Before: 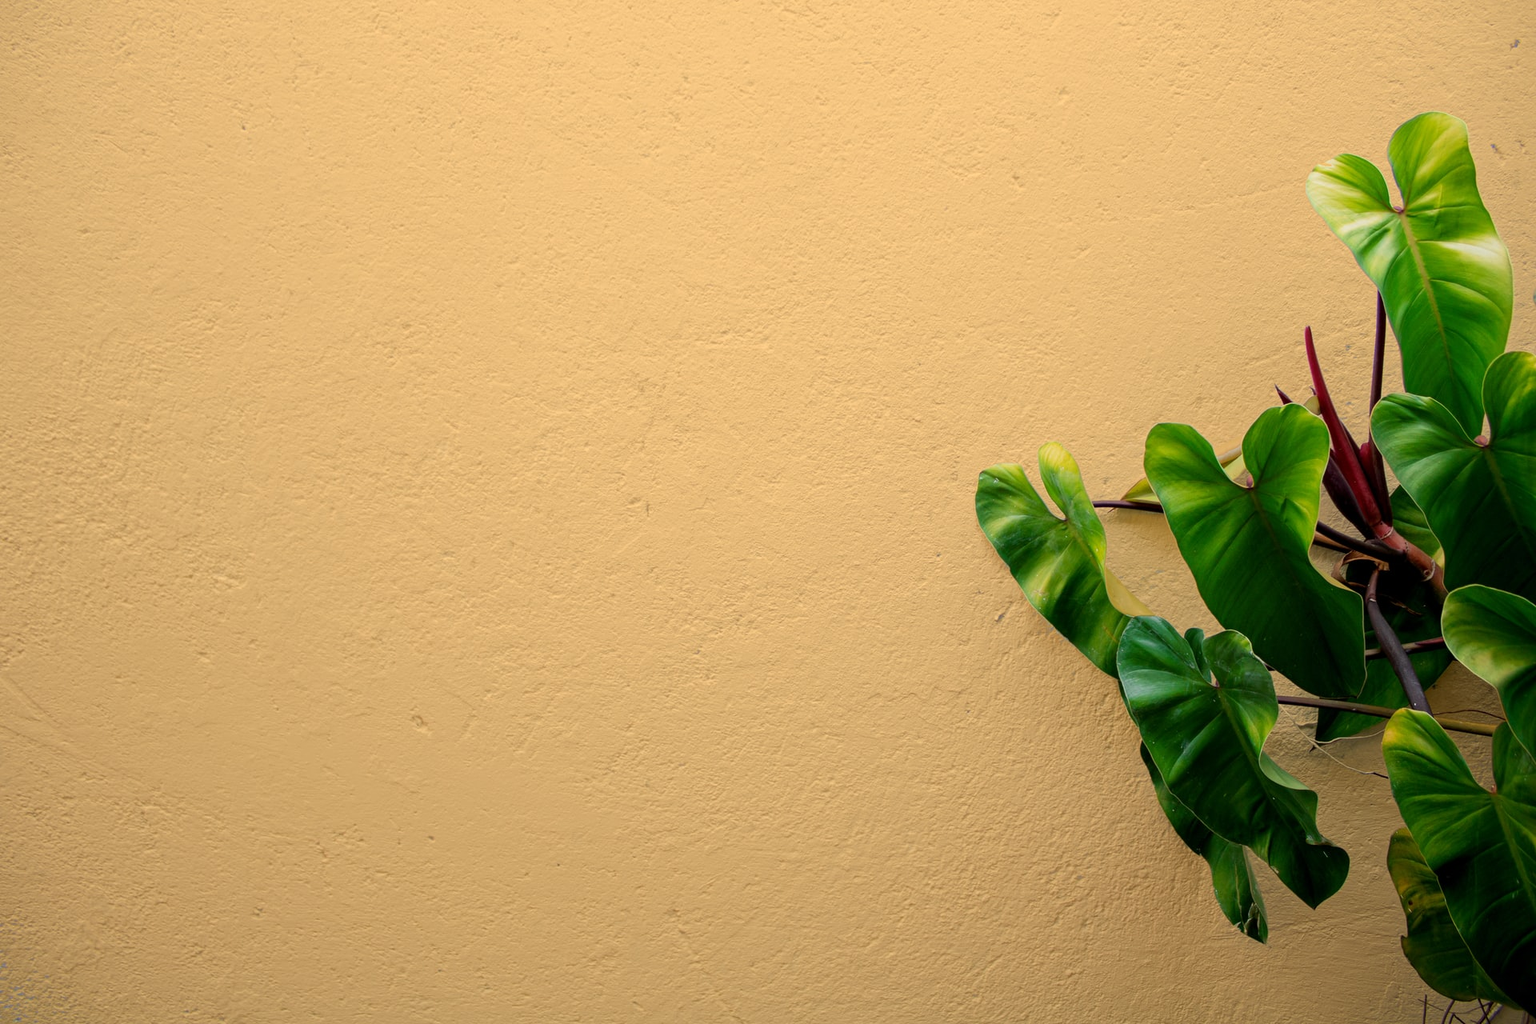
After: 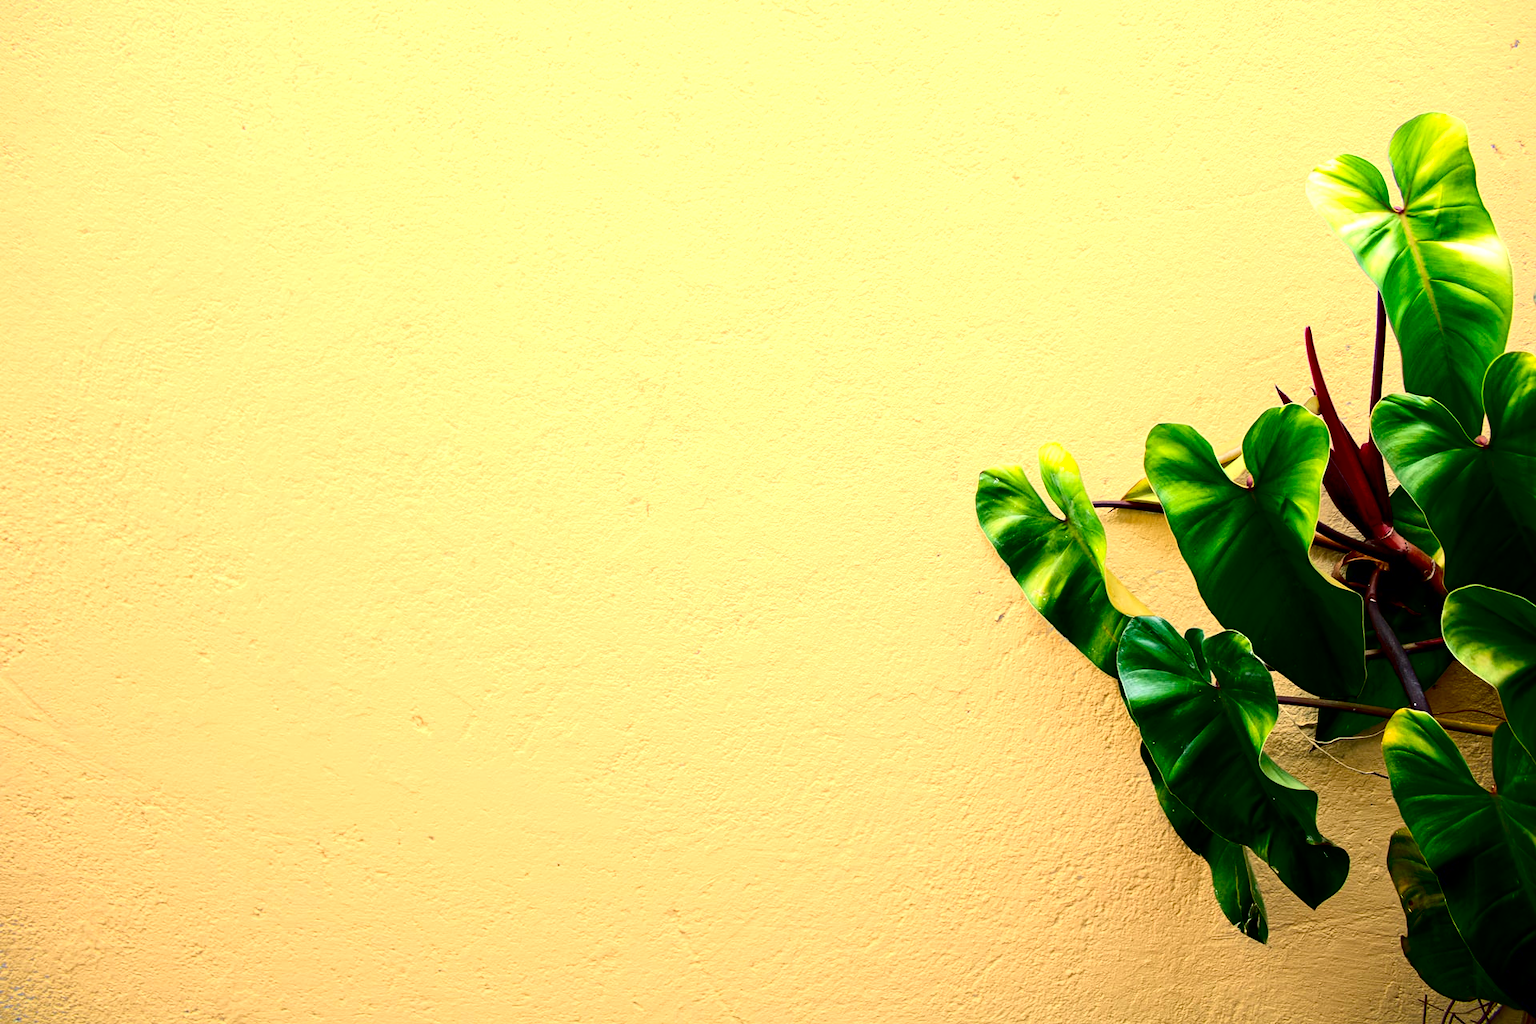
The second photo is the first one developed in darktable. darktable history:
exposure: black level correction 0.008, exposure 0.988 EV, compensate highlight preservation false
contrast brightness saturation: contrast 0.238, brightness -0.244, saturation 0.144
